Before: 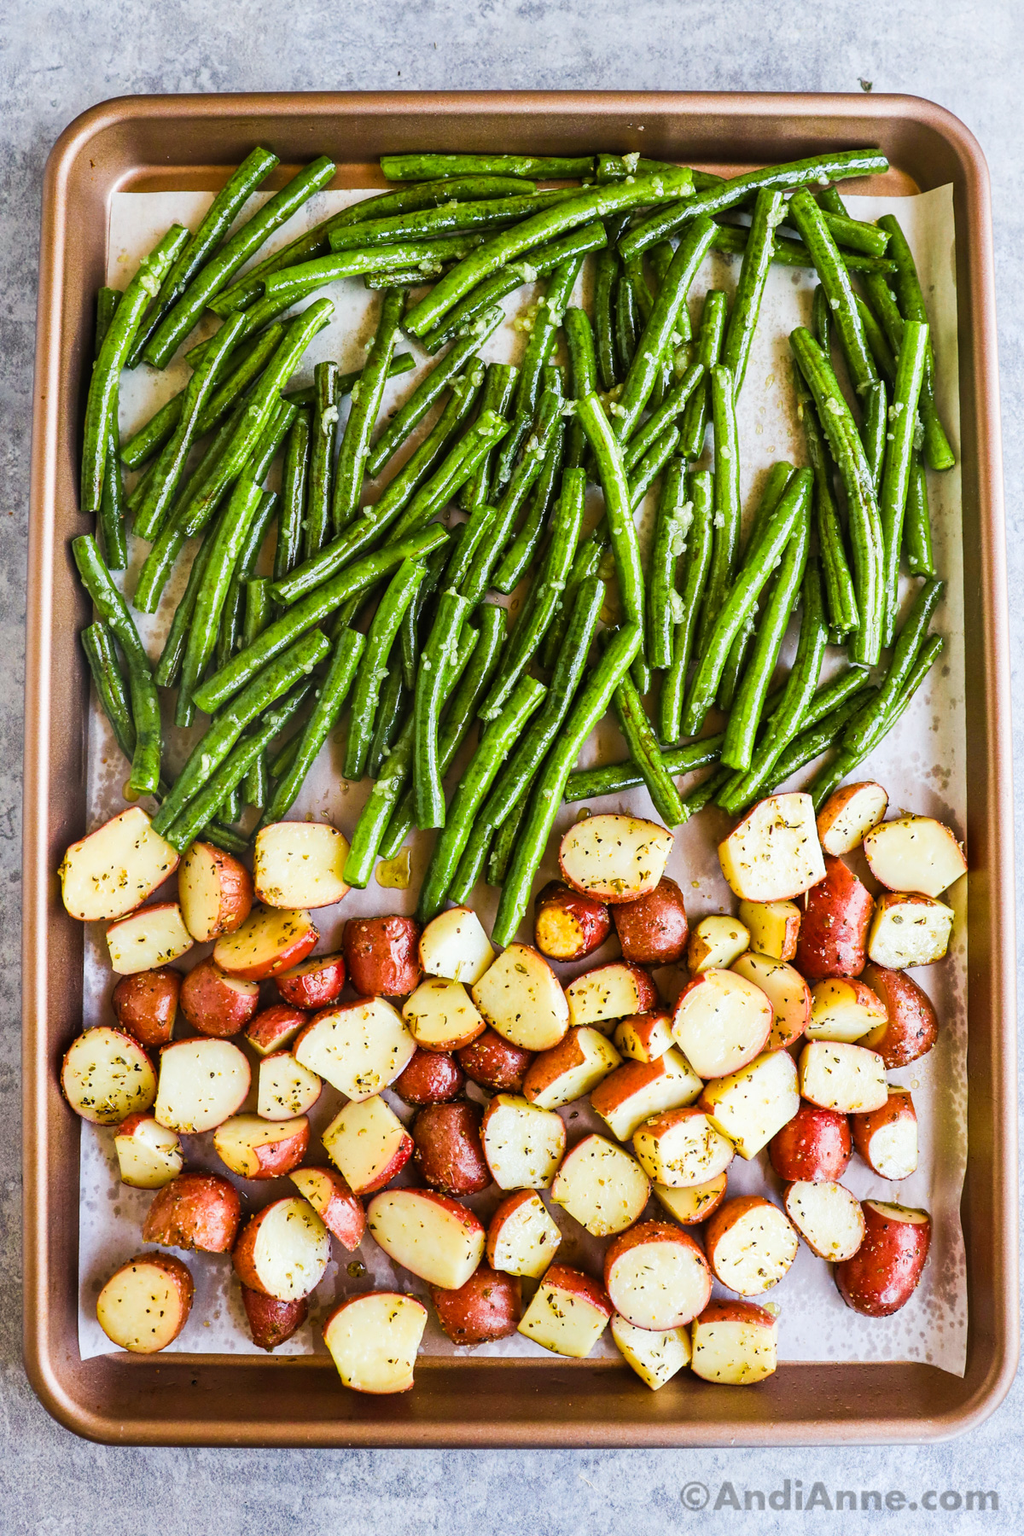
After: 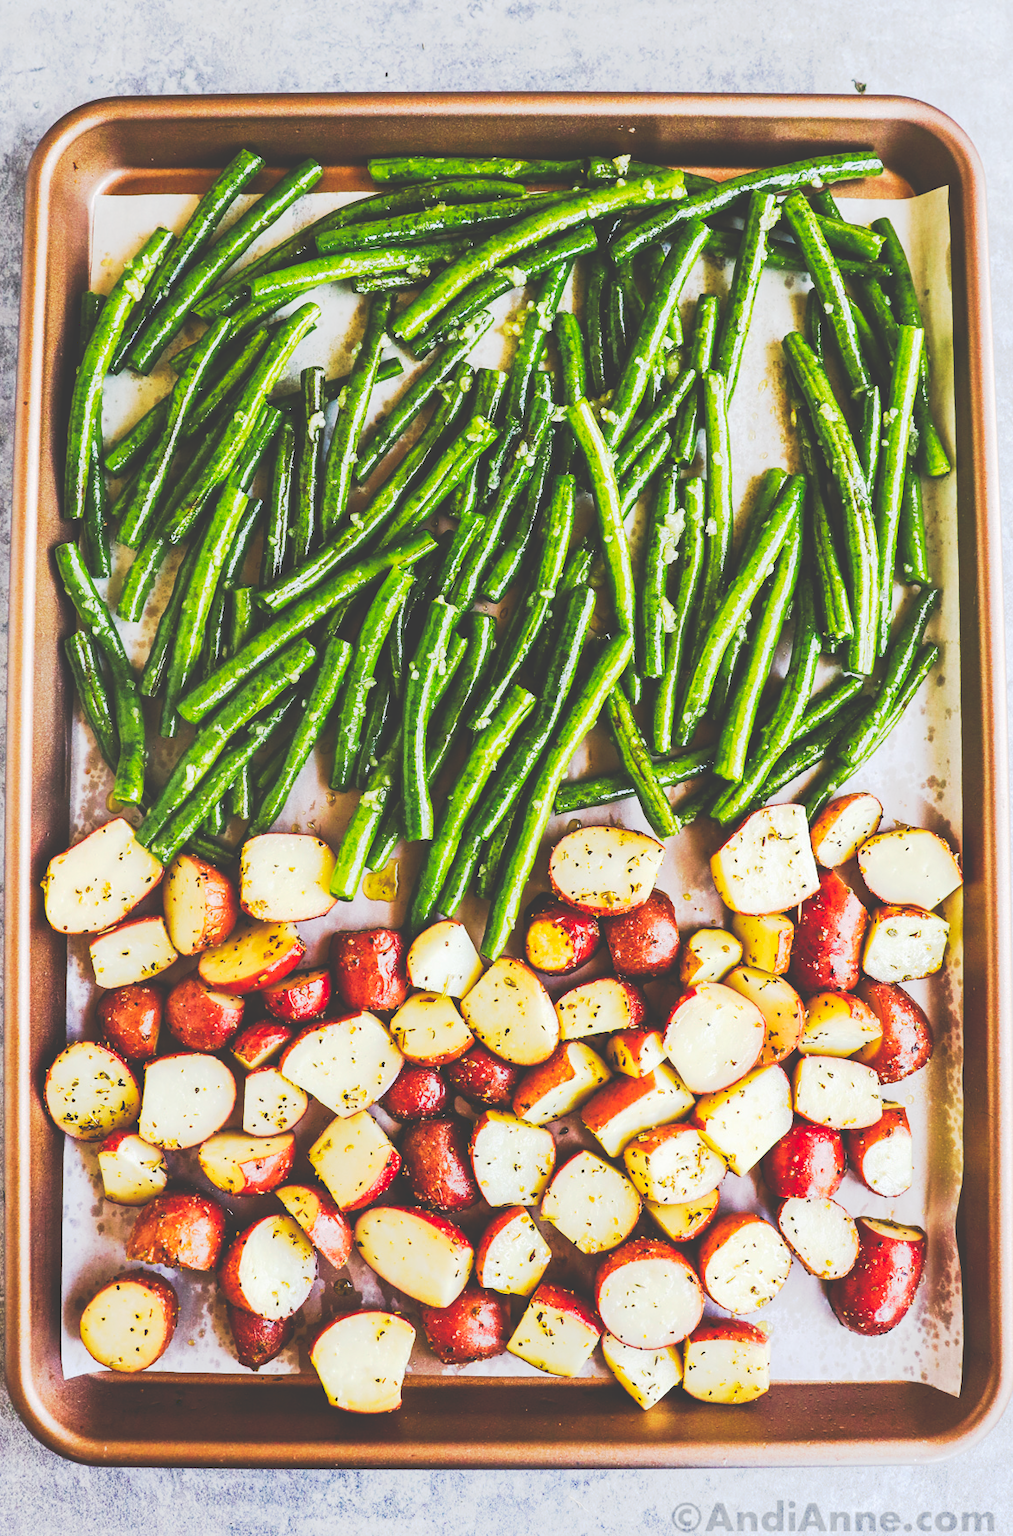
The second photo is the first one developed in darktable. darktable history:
tone curve: curves: ch0 [(0, 0) (0.003, 0.231) (0.011, 0.231) (0.025, 0.231) (0.044, 0.231) (0.069, 0.235) (0.1, 0.24) (0.136, 0.246) (0.177, 0.256) (0.224, 0.279) (0.277, 0.313) (0.335, 0.354) (0.399, 0.428) (0.468, 0.514) (0.543, 0.61) (0.623, 0.728) (0.709, 0.808) (0.801, 0.873) (0.898, 0.909) (1, 1)], preserve colors none
crop and rotate: left 1.787%, right 0.558%, bottom 1.338%
